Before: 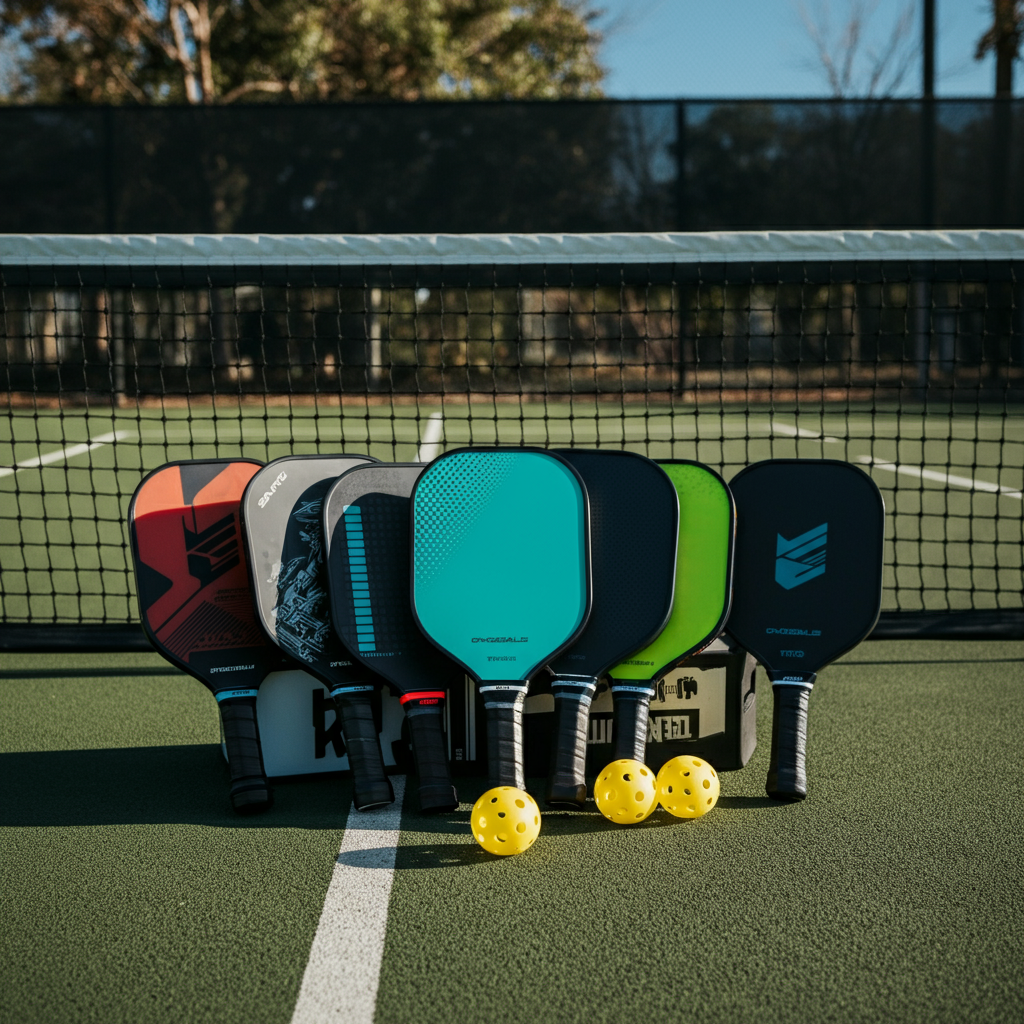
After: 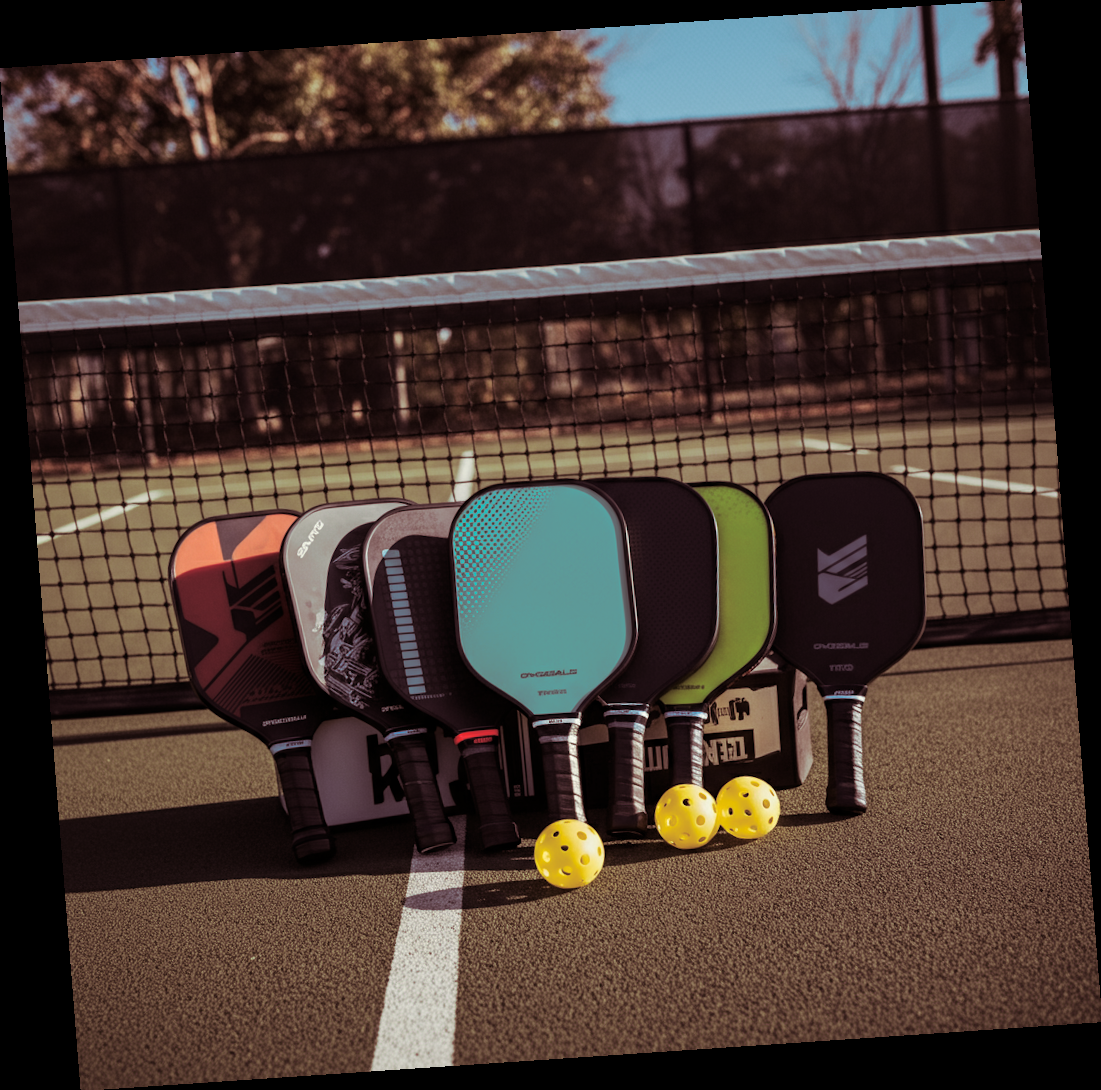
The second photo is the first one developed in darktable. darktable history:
split-toning: on, module defaults
rotate and perspective: rotation -4.2°, shear 0.006, automatic cropping off
